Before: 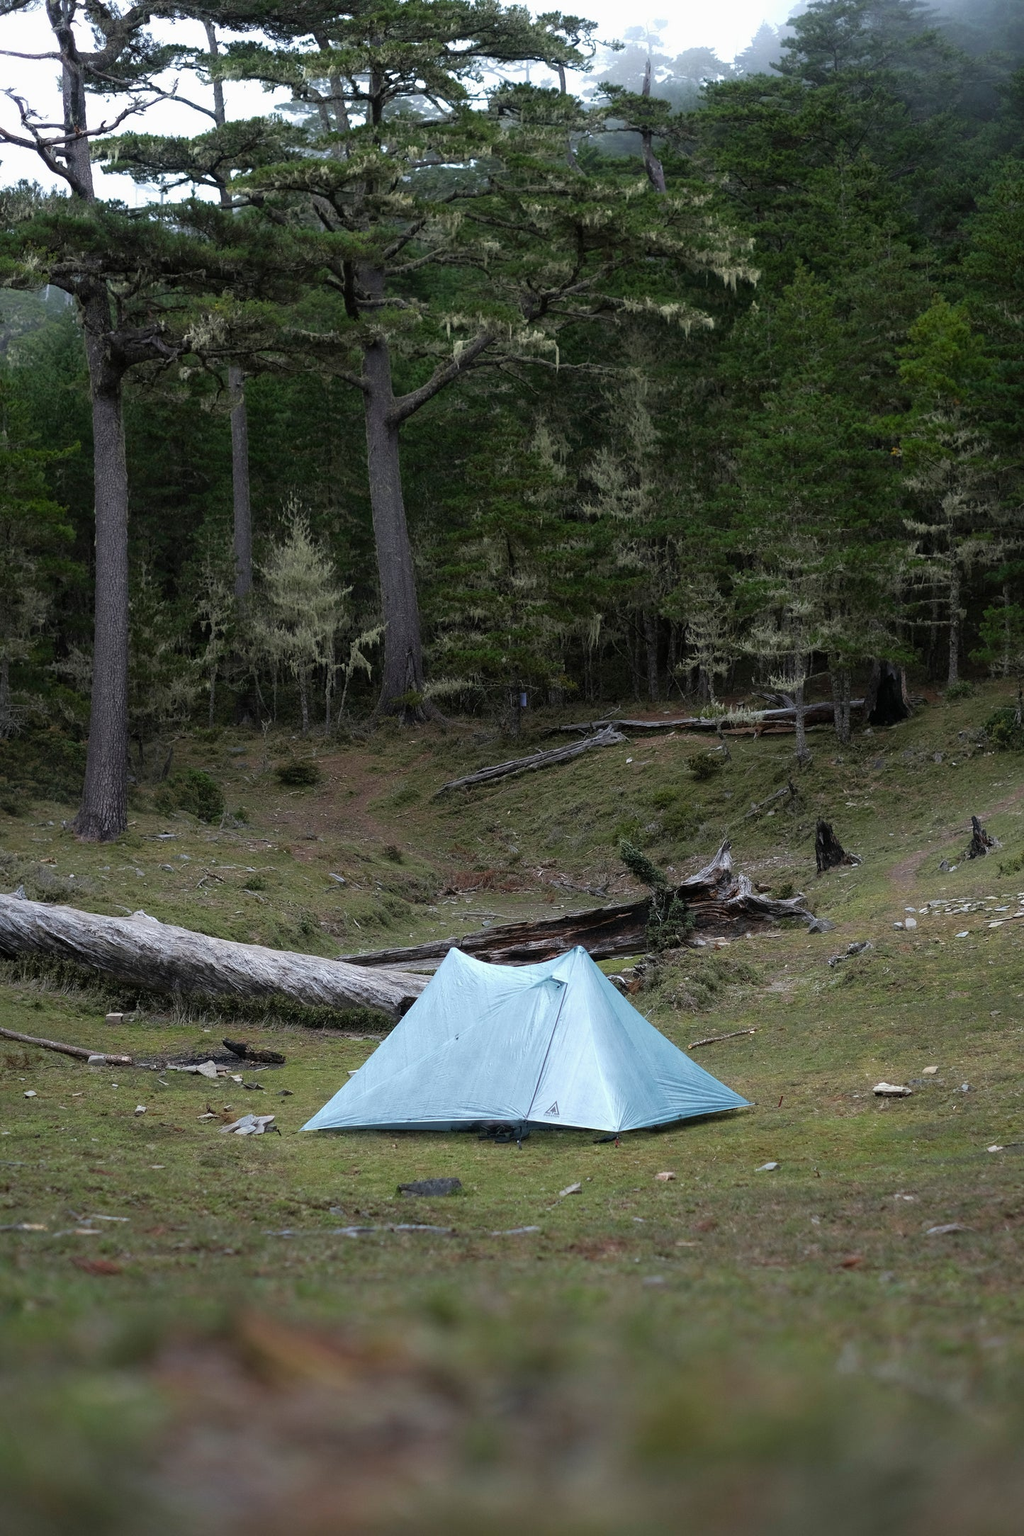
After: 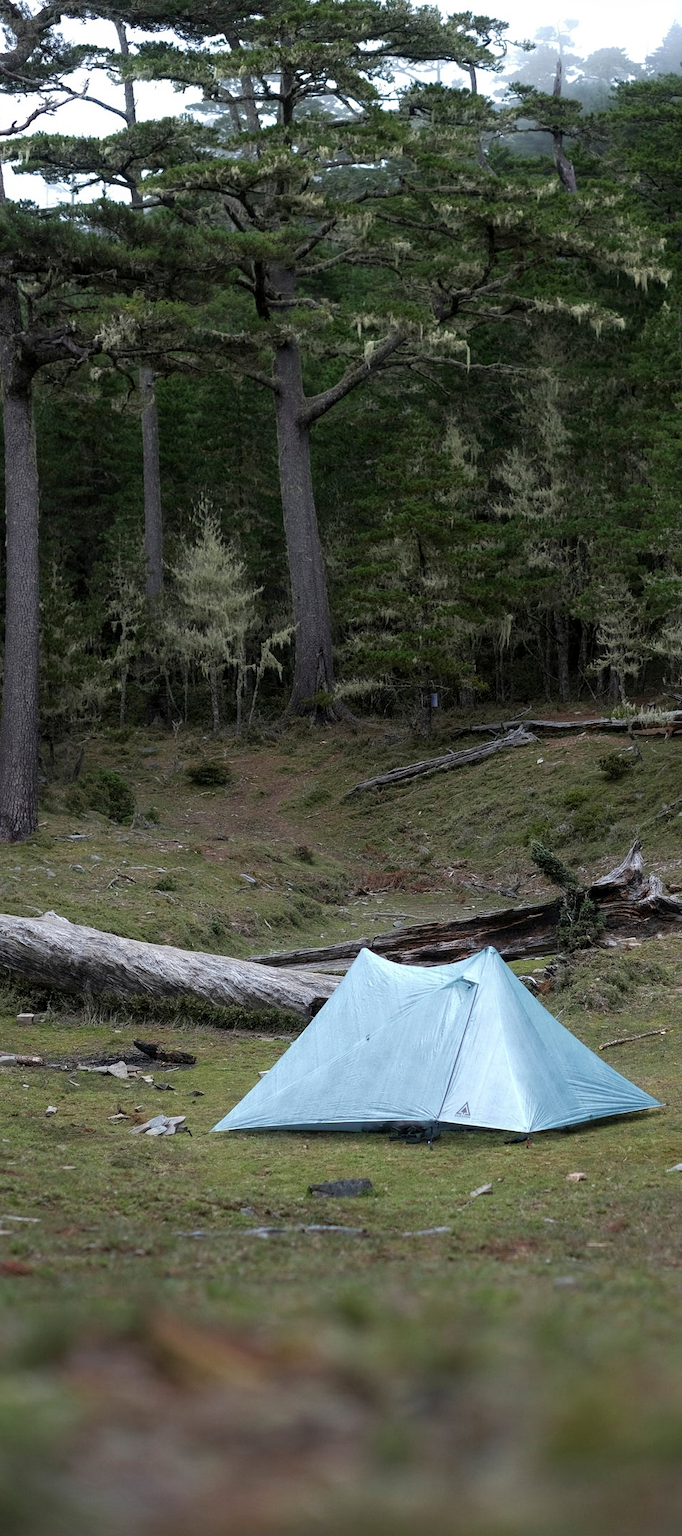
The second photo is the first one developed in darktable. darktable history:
local contrast: highlights 100%, shadows 100%, detail 120%, midtone range 0.2
crop and rotate: left 8.786%, right 24.548%
